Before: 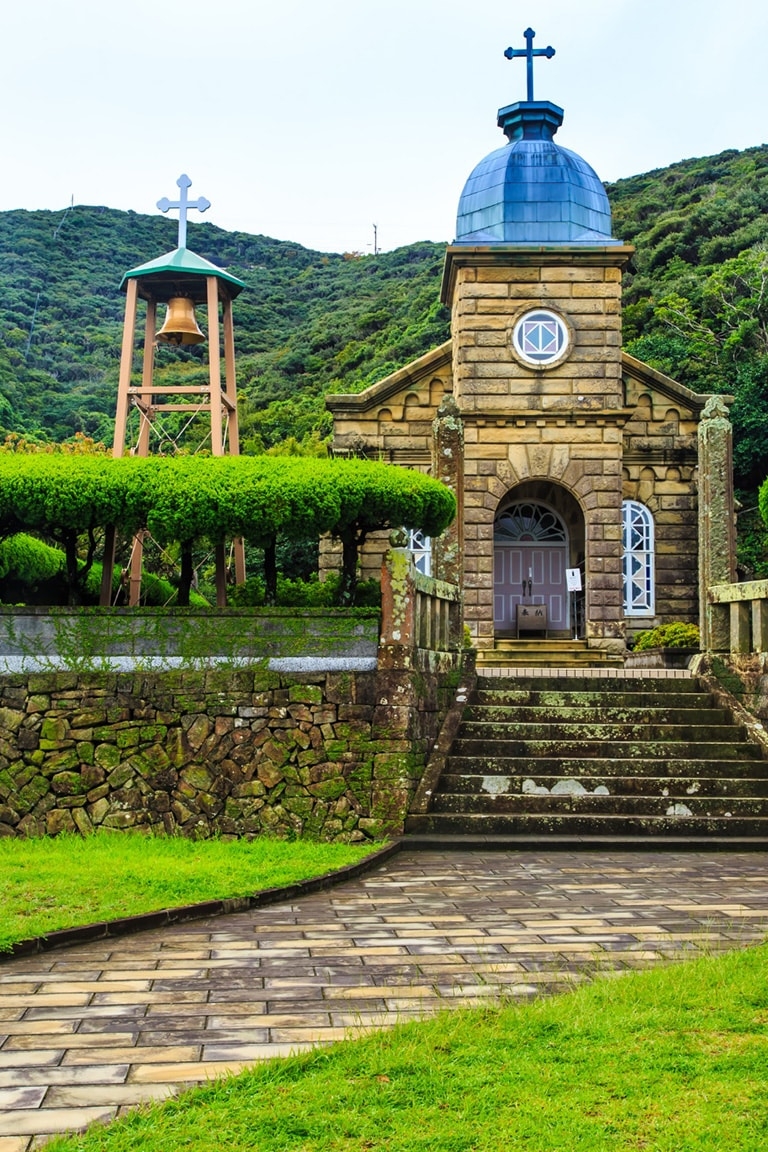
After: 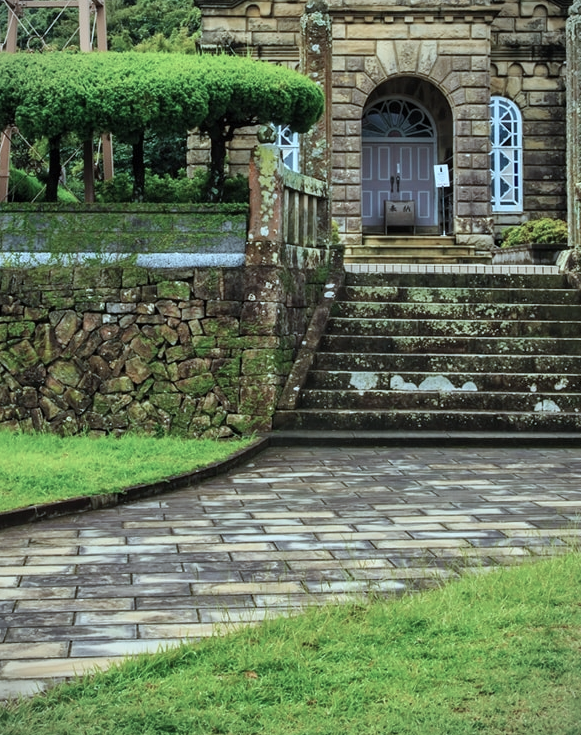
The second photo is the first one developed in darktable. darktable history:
vignetting: fall-off start 91.19%
crop and rotate: left 17.299%, top 35.115%, right 7.015%, bottom 1.024%
color correction: highlights a* -12.64, highlights b* -18.1, saturation 0.7
shadows and highlights: low approximation 0.01, soften with gaussian
